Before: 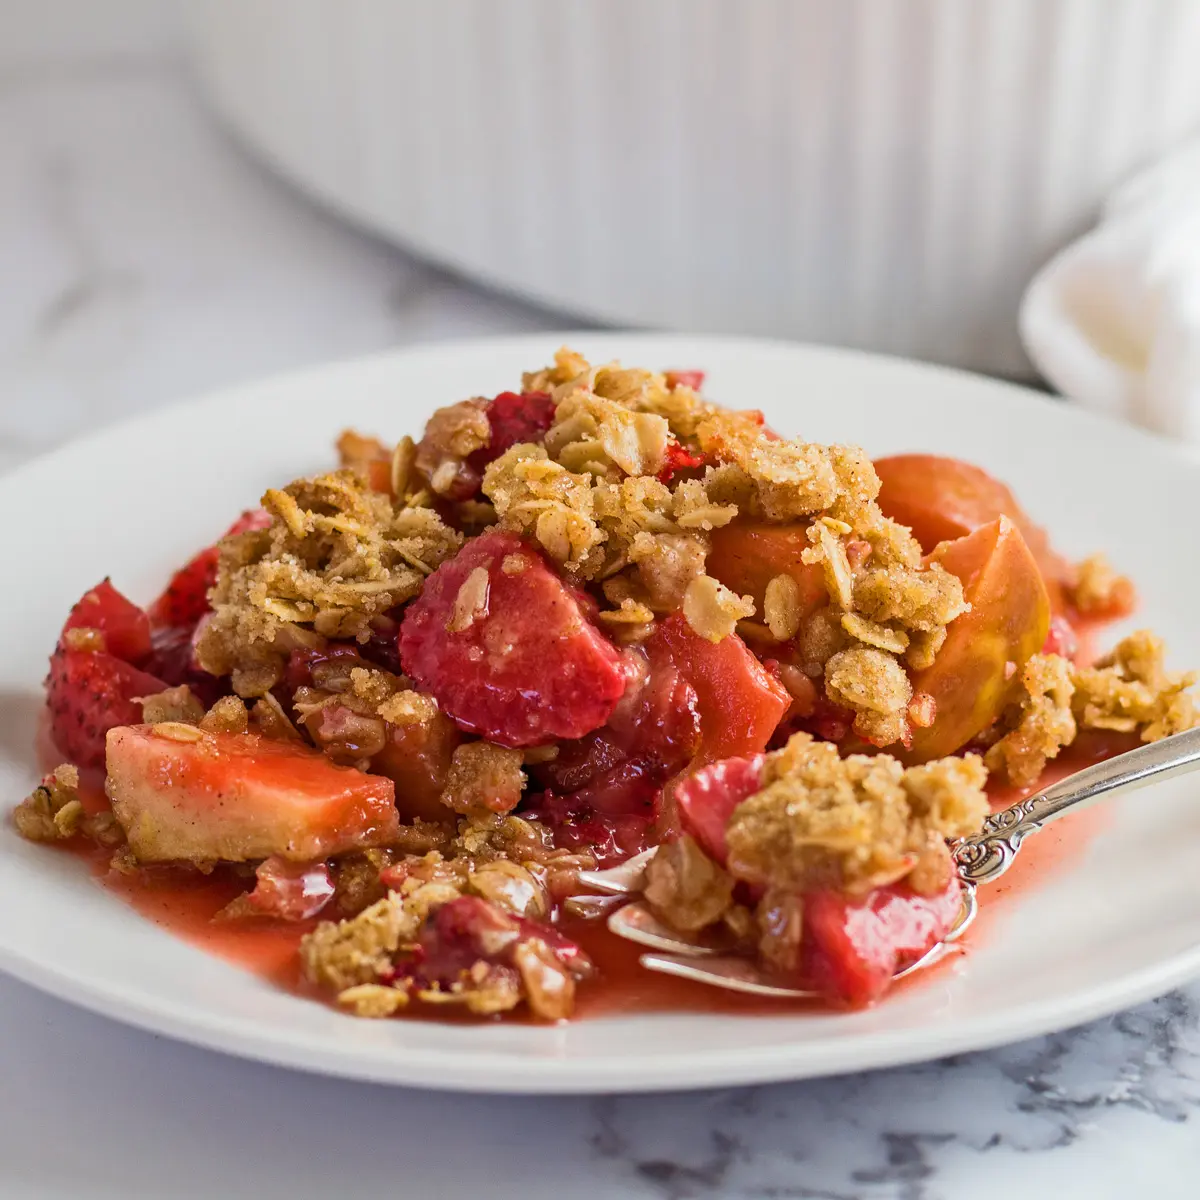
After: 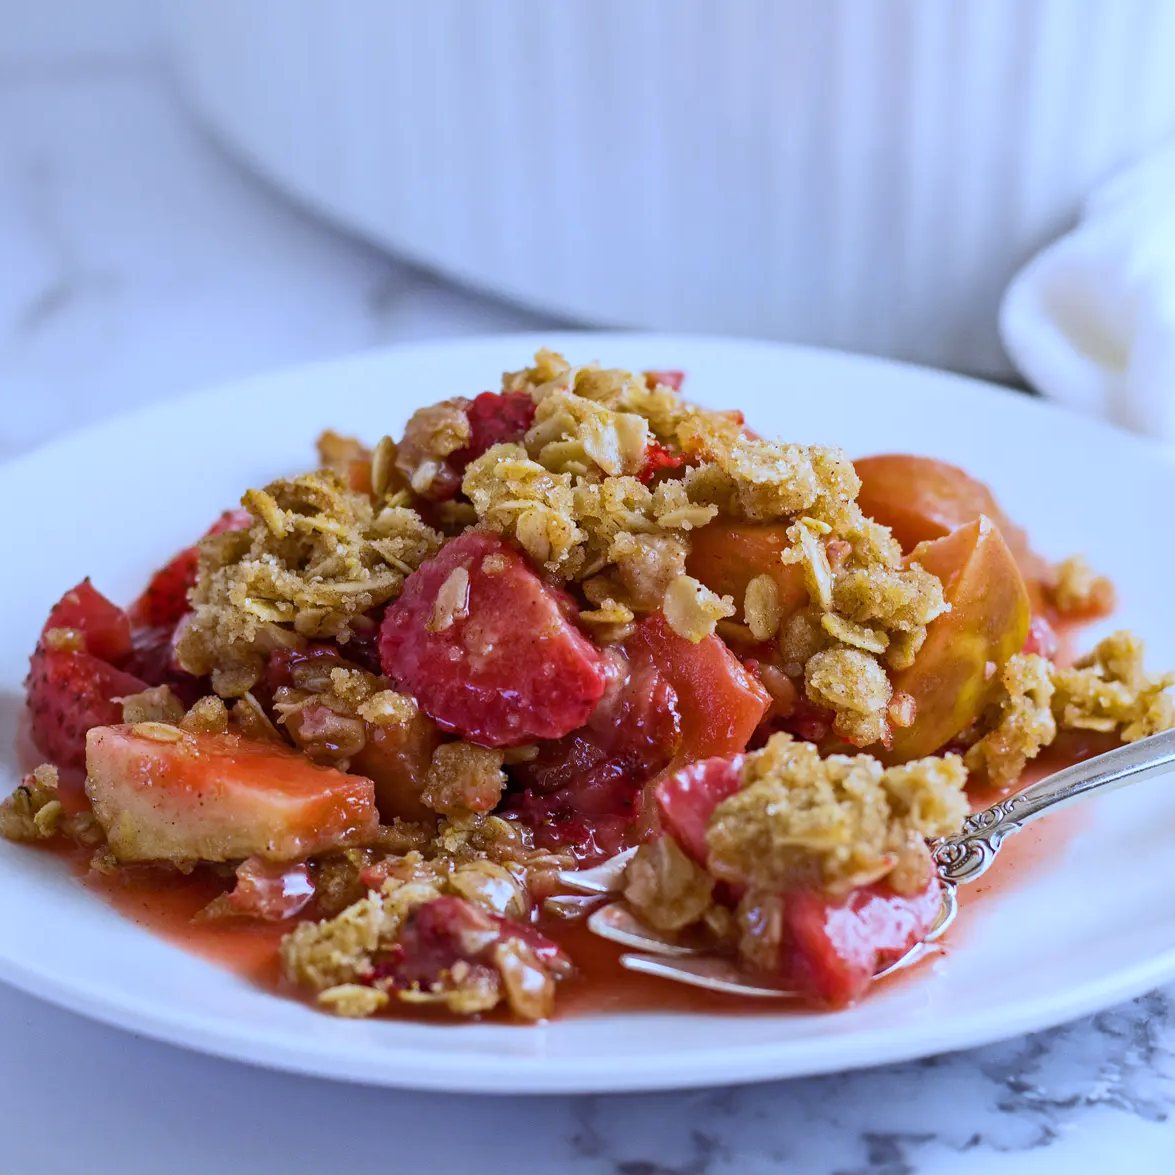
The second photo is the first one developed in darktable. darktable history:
crop: left 1.743%, right 0.268%, bottom 2.011%
white balance: red 0.871, blue 1.249
